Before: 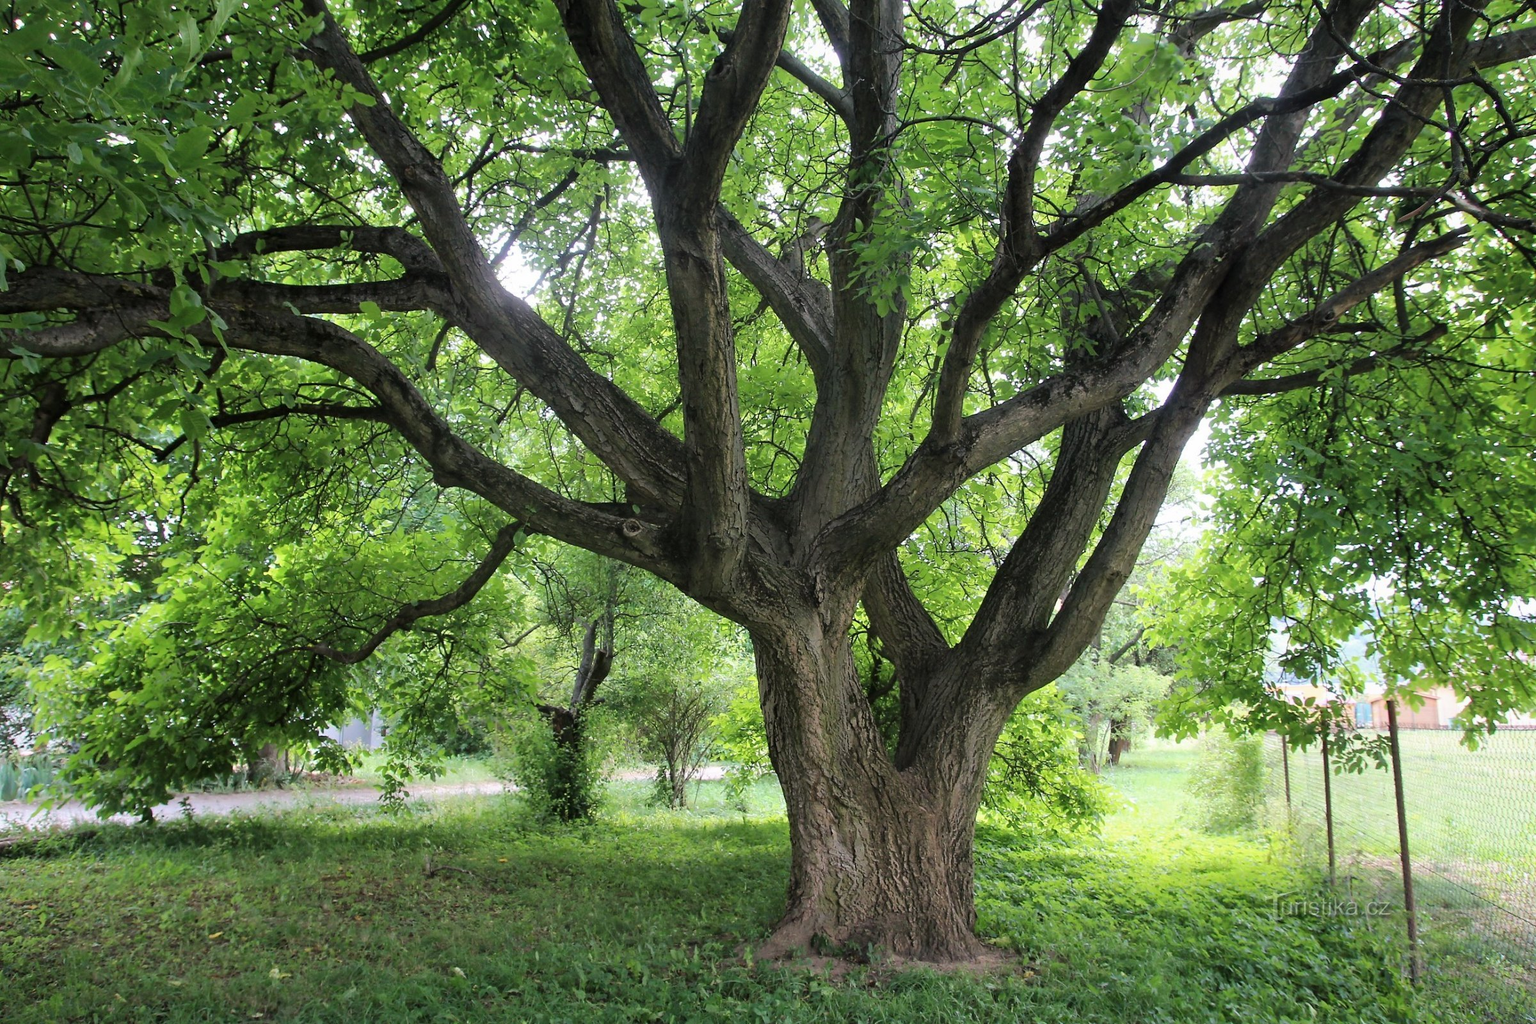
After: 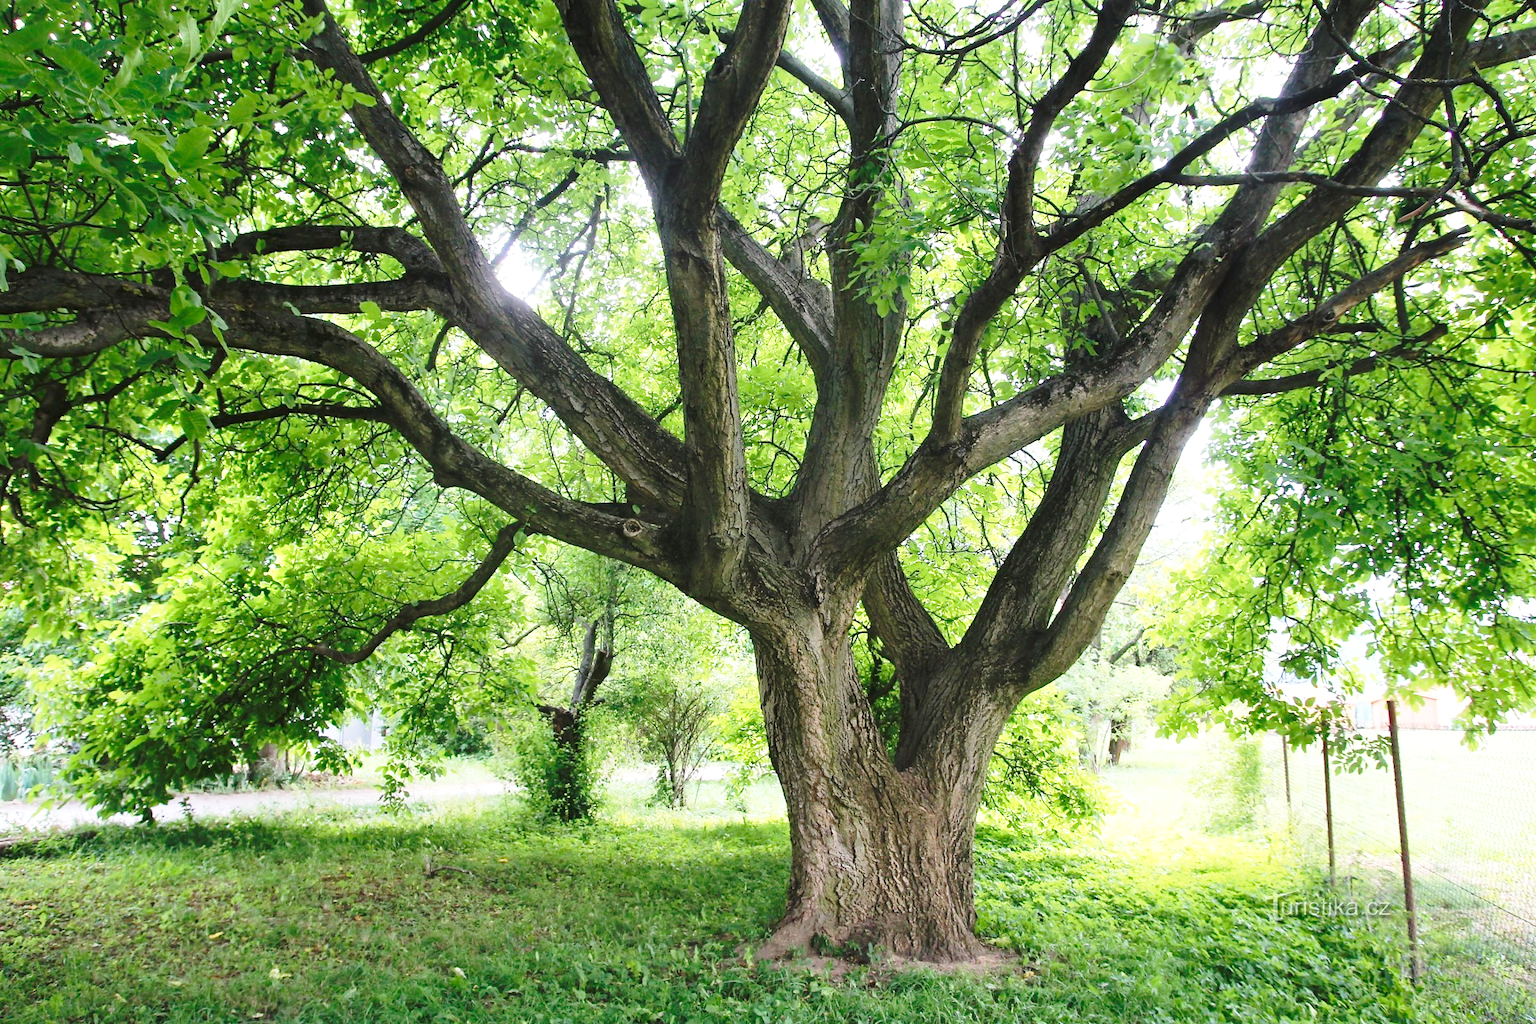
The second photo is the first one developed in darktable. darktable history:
exposure: exposure 0.258 EV, compensate highlight preservation false
base curve: curves: ch0 [(0, 0) (0.036, 0.037) (0.121, 0.228) (0.46, 0.76) (0.859, 0.983) (1, 1)], preserve colors none
tone curve: curves: ch0 [(0, 0.042) (0.129, 0.18) (0.501, 0.497) (1, 1)], color space Lab, linked channels, preserve colors none
white balance: red 1, blue 1
